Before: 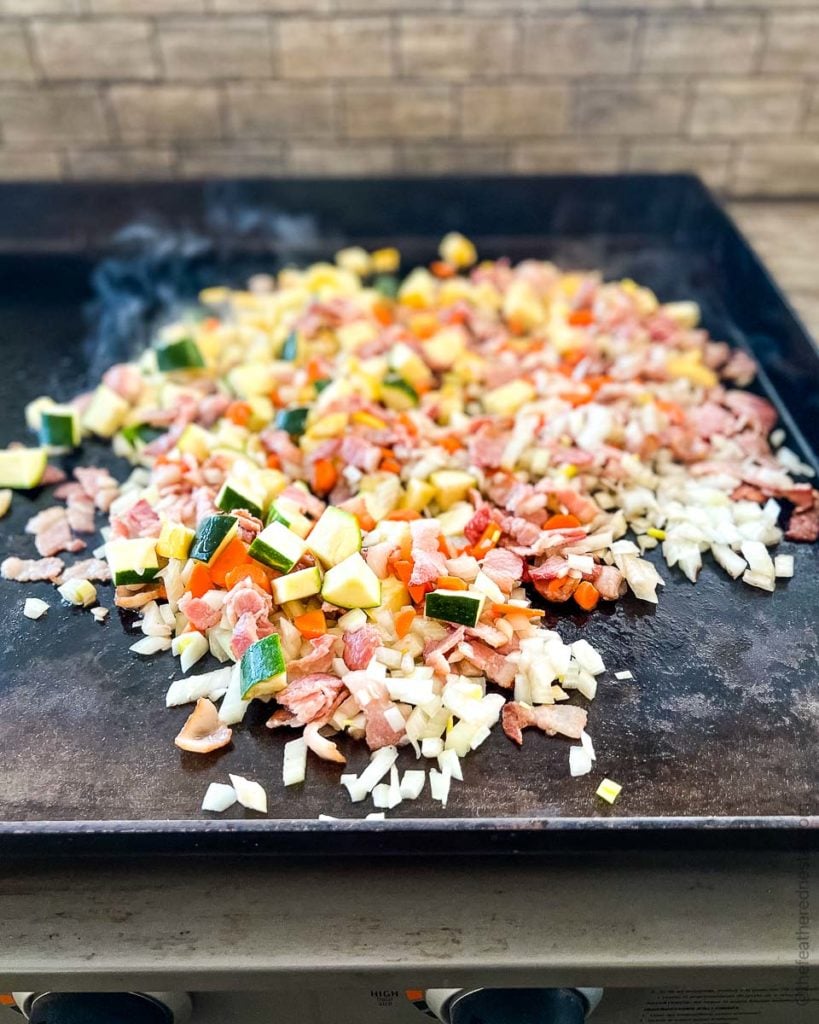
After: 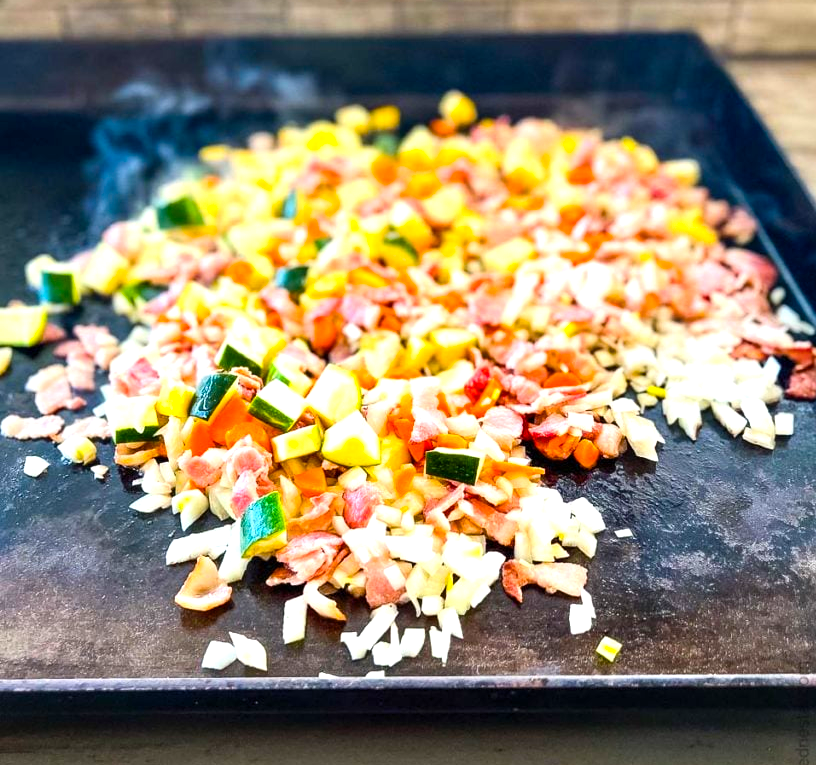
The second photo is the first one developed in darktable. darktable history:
exposure: compensate highlight preservation false
contrast brightness saturation: contrast 0.097, brightness 0.035, saturation 0.088
crop: top 13.917%, bottom 10.969%
color balance rgb: perceptual saturation grading › global saturation 40.651%, perceptual brilliance grading › global brilliance 12.266%
